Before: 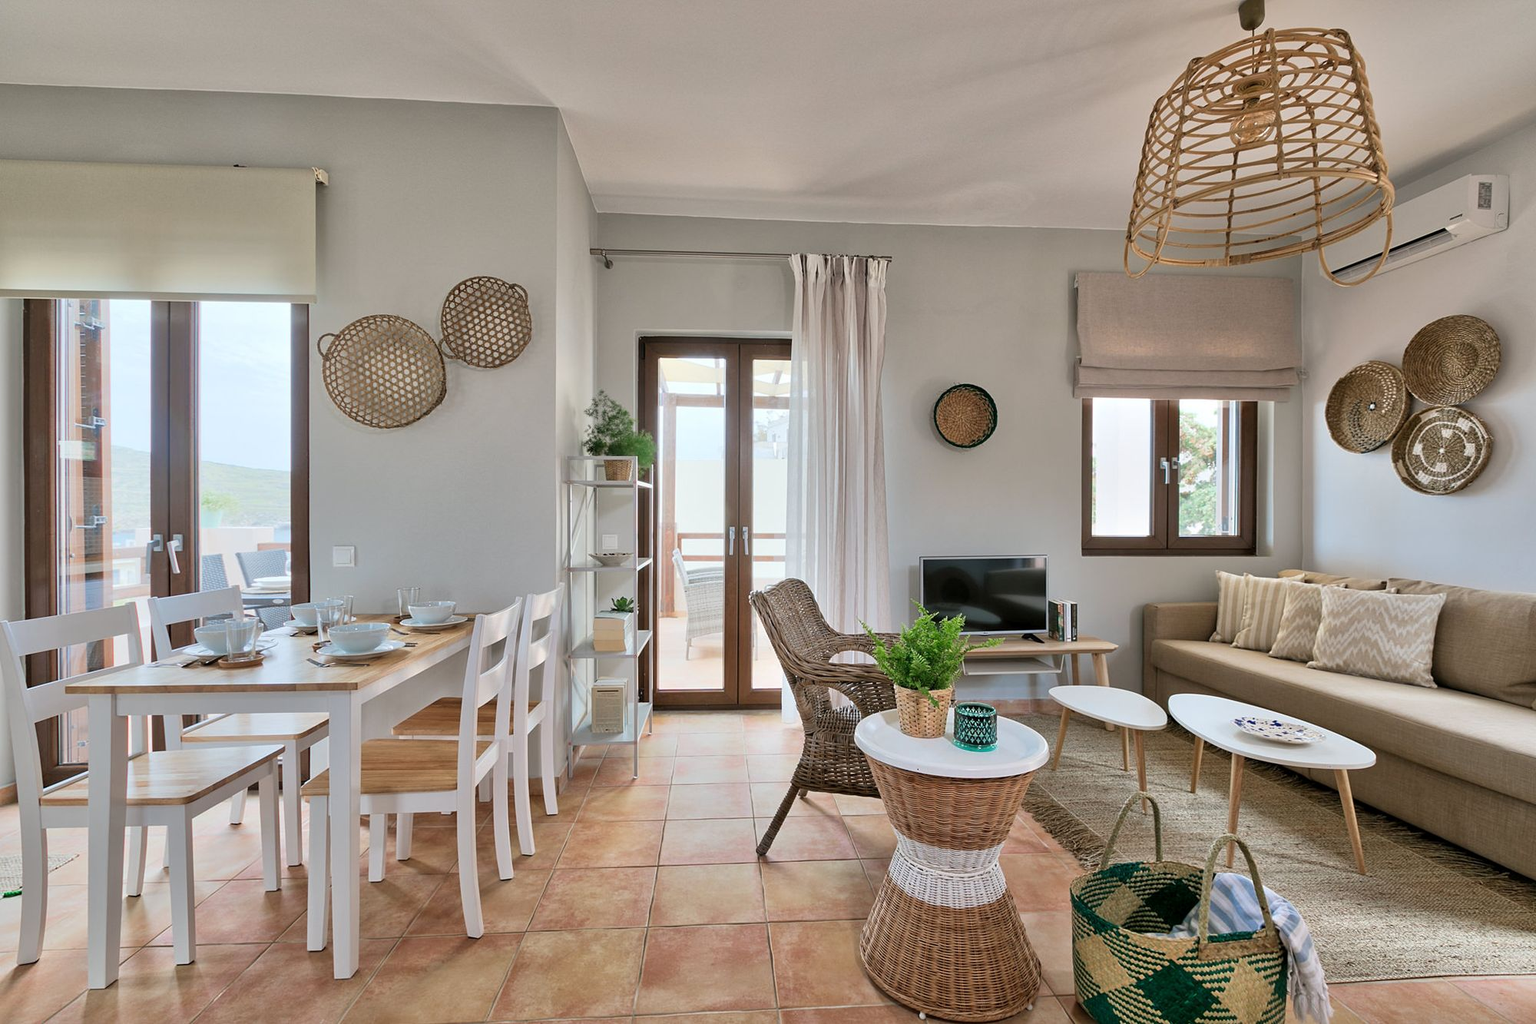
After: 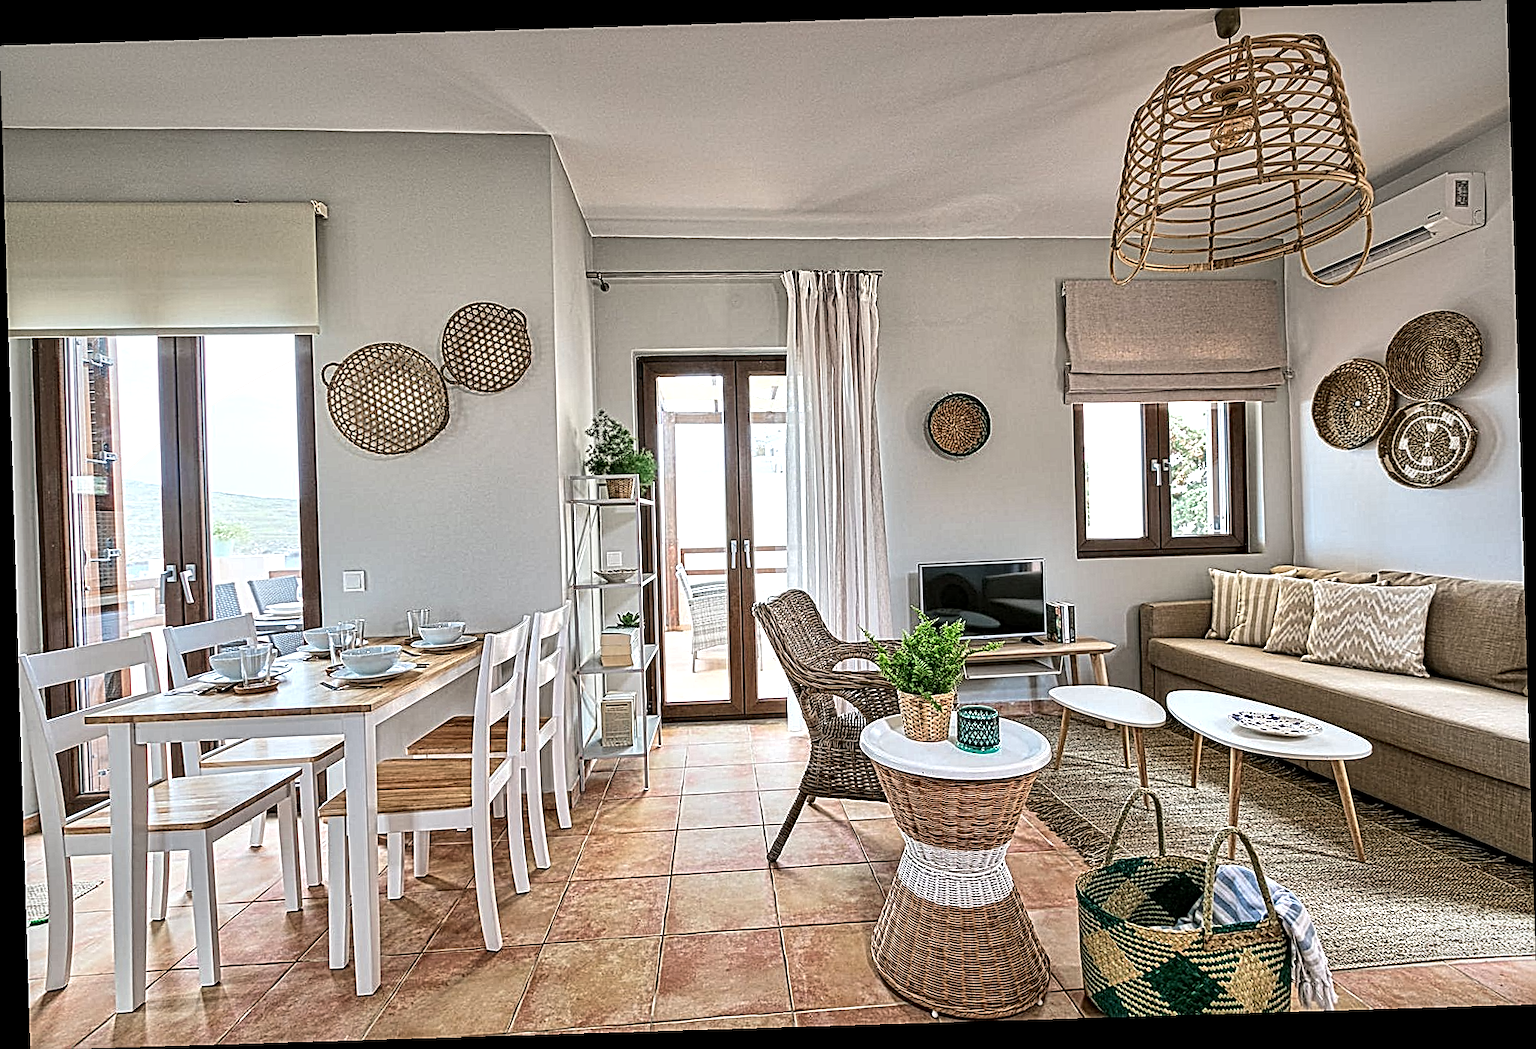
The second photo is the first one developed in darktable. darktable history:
local contrast: mode bilateral grid, contrast 20, coarseness 3, detail 300%, midtone range 0.2
vignetting: fall-off start 97.52%, fall-off radius 100%, brightness -0.574, saturation 0, center (-0.027, 0.404), width/height ratio 1.368, unbound false
rotate and perspective: rotation -1.75°, automatic cropping off
tone equalizer: -8 EV -0.417 EV, -7 EV -0.389 EV, -6 EV -0.333 EV, -5 EV -0.222 EV, -3 EV 0.222 EV, -2 EV 0.333 EV, -1 EV 0.389 EV, +0 EV 0.417 EV, edges refinement/feathering 500, mask exposure compensation -1.57 EV, preserve details no
sharpen: on, module defaults
